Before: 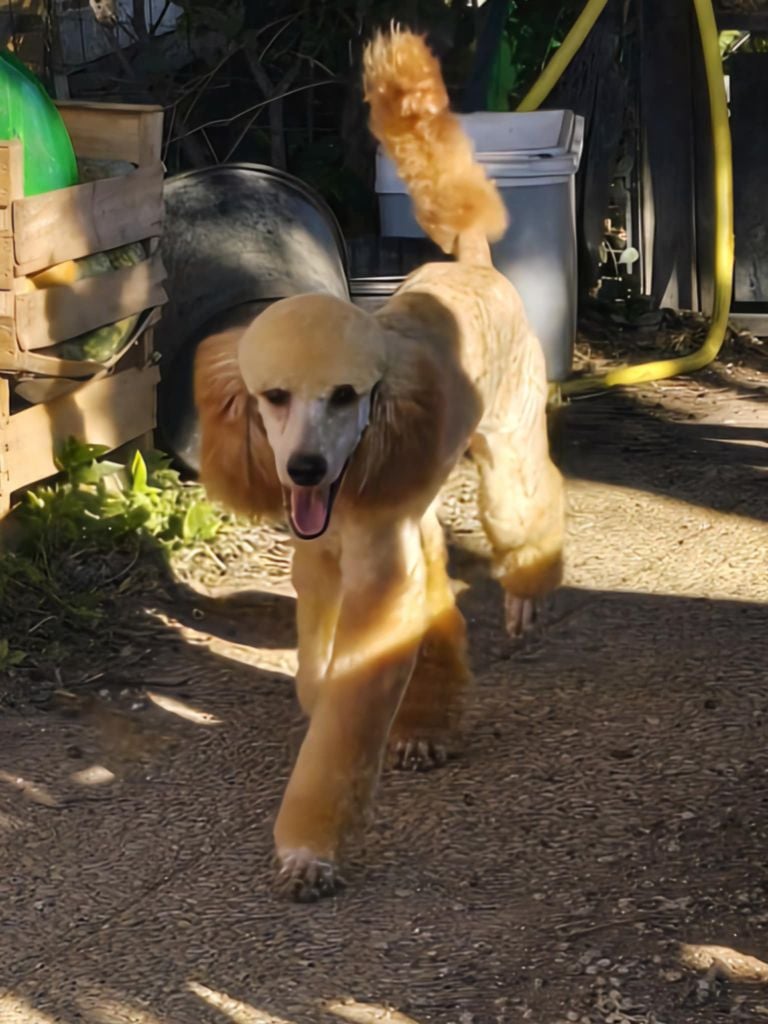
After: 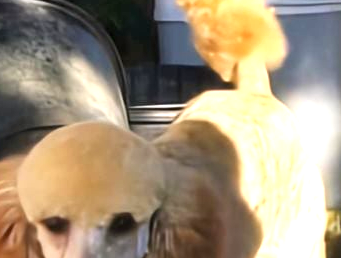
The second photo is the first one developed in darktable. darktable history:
shadows and highlights: radius 127.6, shadows 30.49, highlights -30.5, low approximation 0.01, soften with gaussian
crop: left 28.859%, top 16.873%, right 26.613%, bottom 57.93%
exposure: black level correction 0.001, exposure 1.034 EV, compensate exposure bias true, compensate highlight preservation false
